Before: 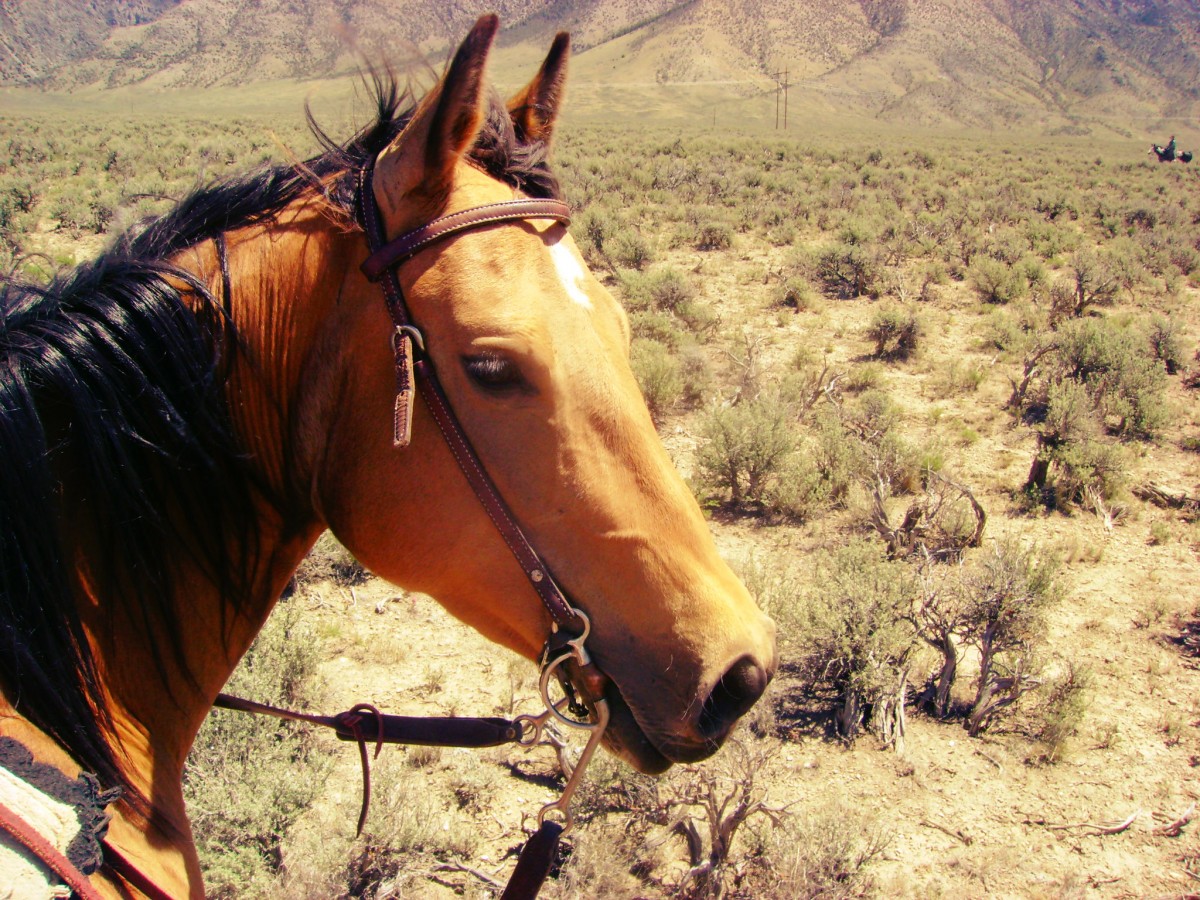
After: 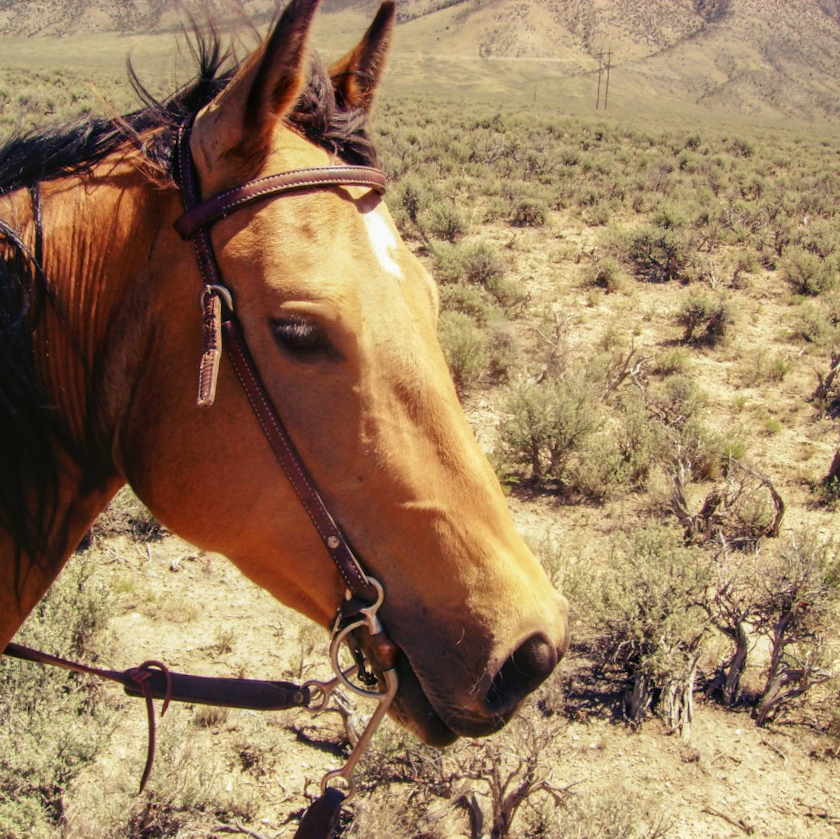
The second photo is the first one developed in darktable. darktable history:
crop and rotate: angle -3.11°, left 14.053%, top 0.041%, right 10.988%, bottom 0.04%
local contrast: on, module defaults
contrast brightness saturation: contrast -0.065, brightness -0.035, saturation -0.112
